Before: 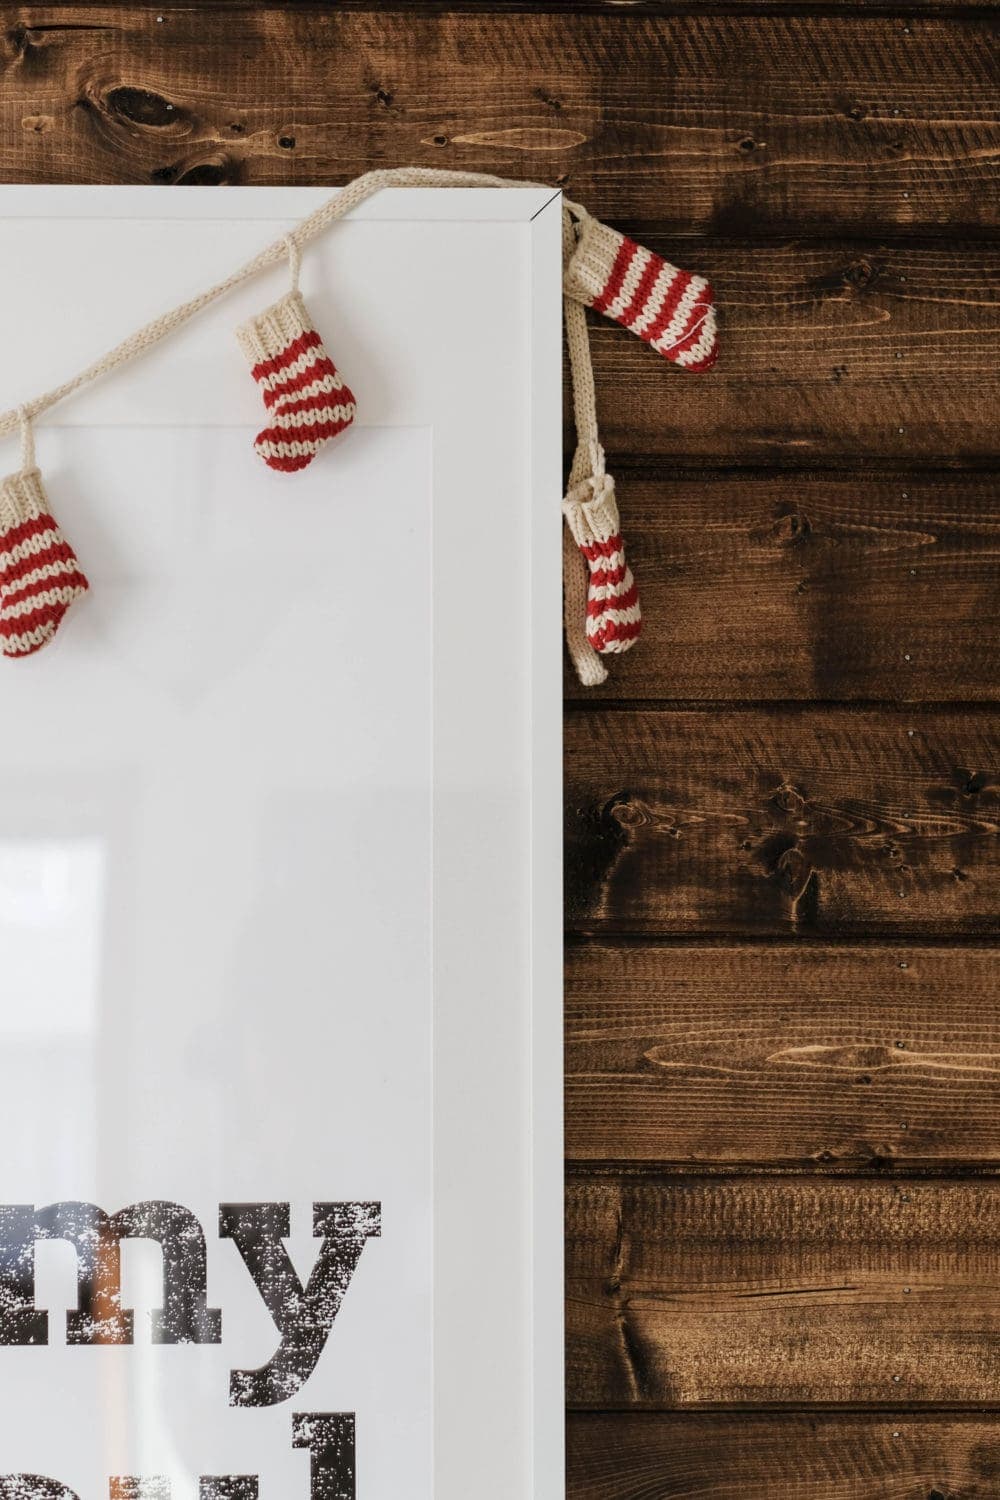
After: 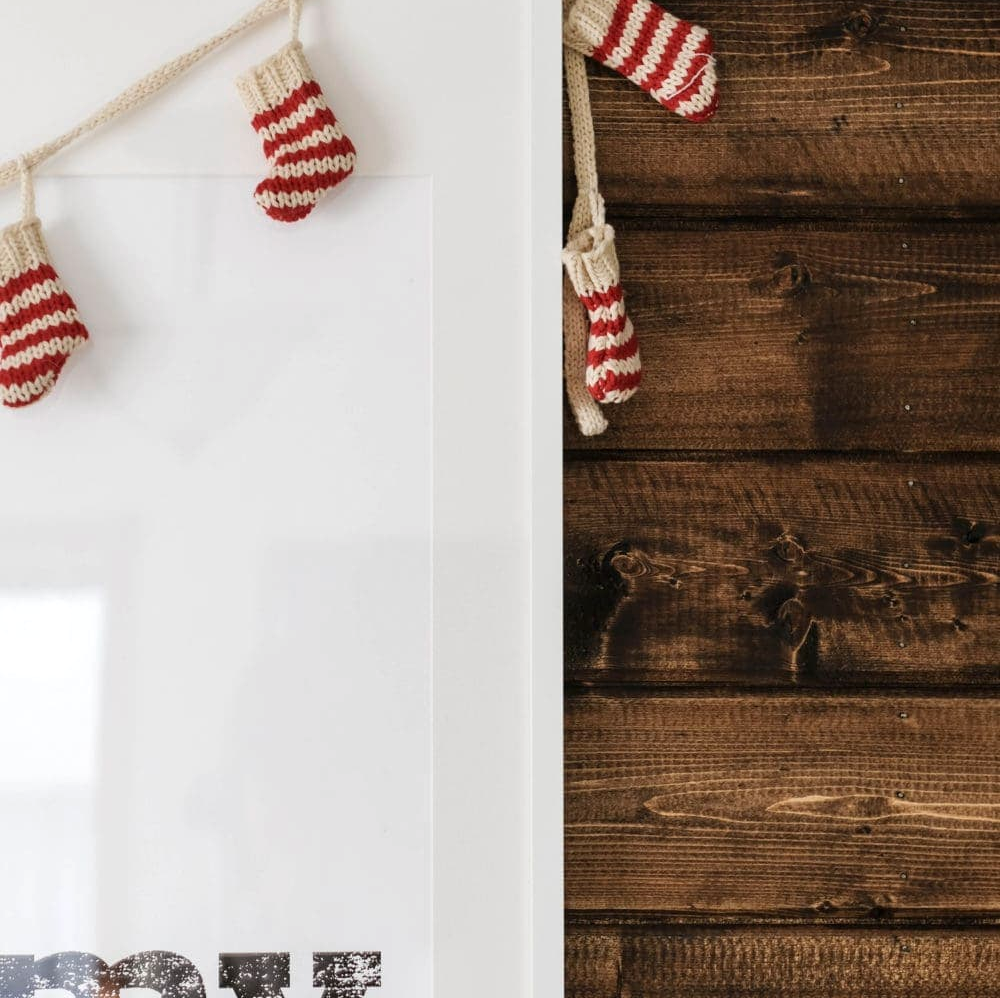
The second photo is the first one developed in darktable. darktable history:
exposure: exposure 0.2 EV, compensate highlight preservation false
crop: top 16.727%, bottom 16.727%
